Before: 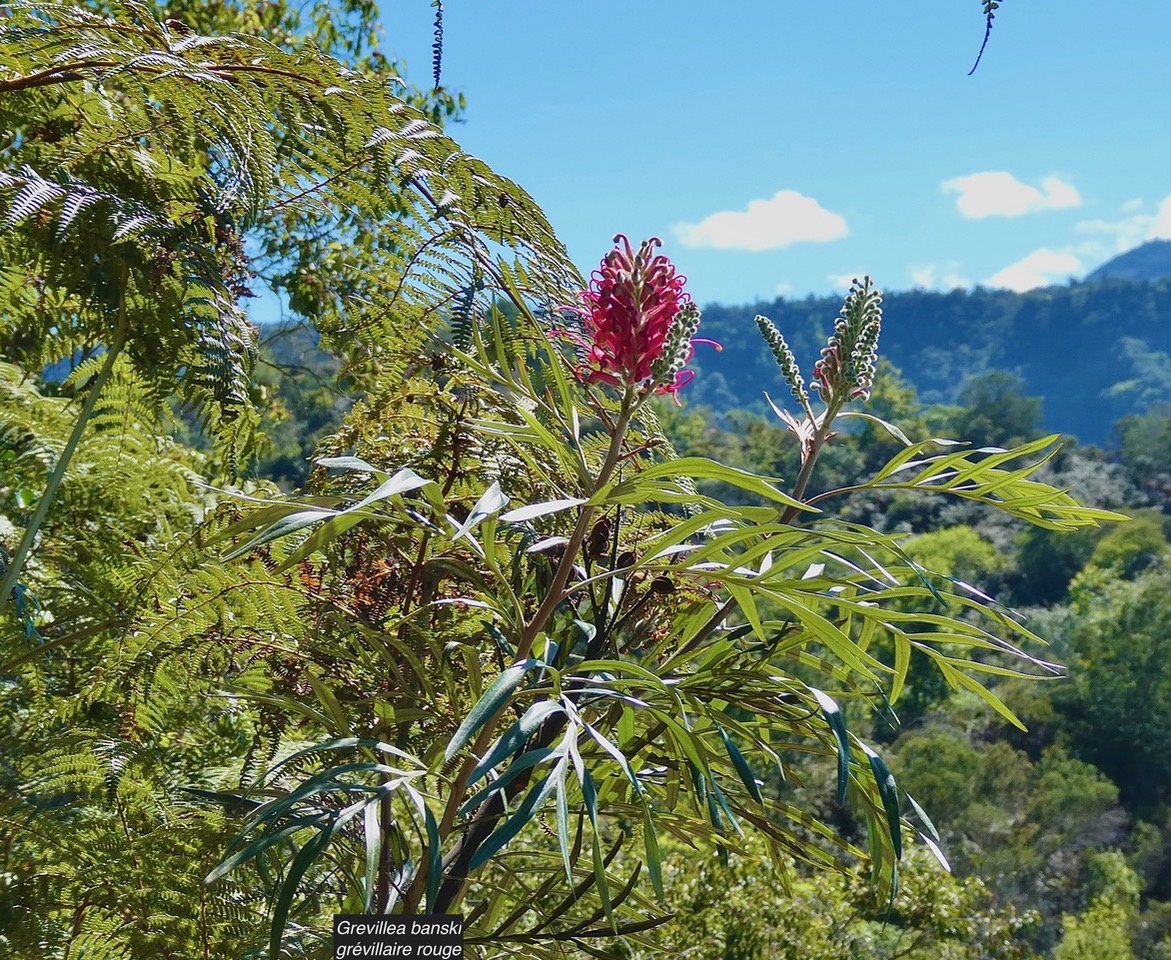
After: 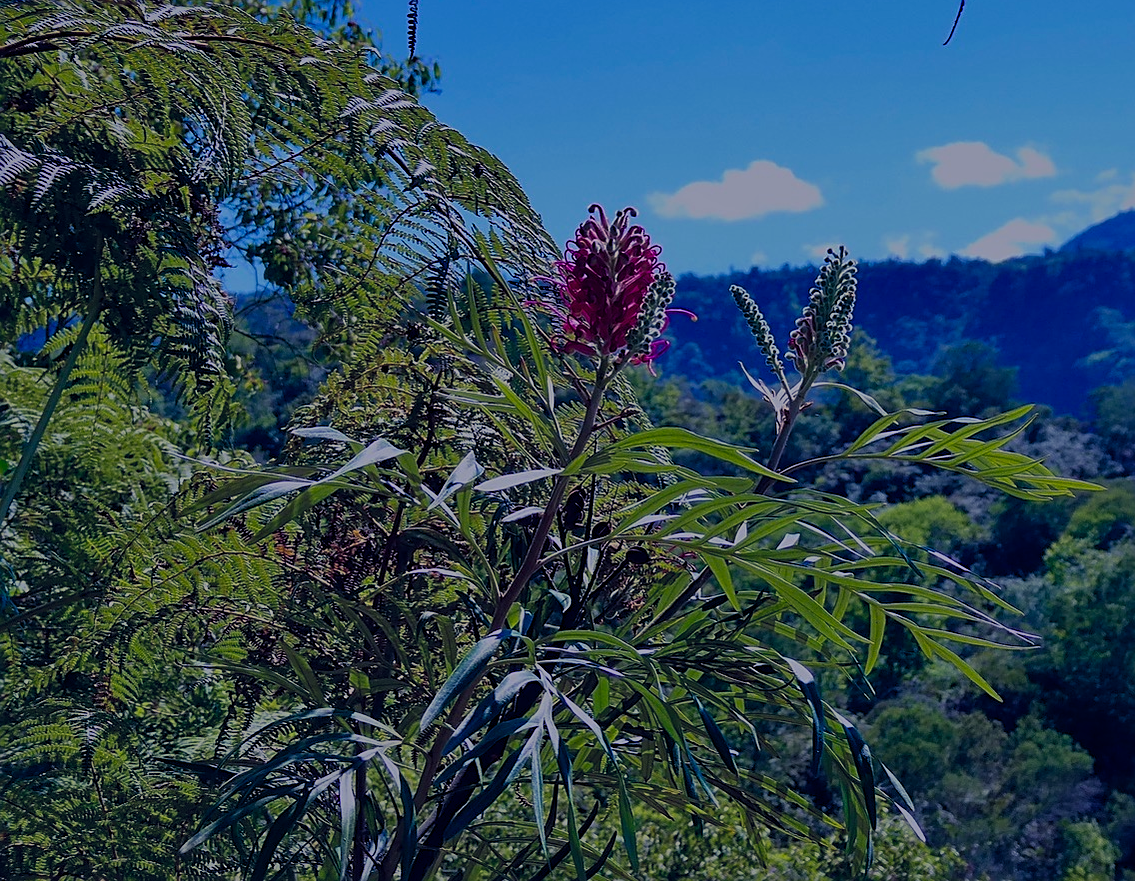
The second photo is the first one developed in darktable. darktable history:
color balance rgb: shadows lift › luminance -28.537%, shadows lift › chroma 14.793%, shadows lift › hue 268.67°, global offset › chroma 0.068%, global offset › hue 254.03°, perceptual saturation grading › global saturation 25.844%
levels: mode automatic, gray 50.89%, levels [0.044, 0.475, 0.791]
shadows and highlights: shadows 25.87, highlights -70.77
sharpen: on, module defaults
crop: left 2.207%, top 3.183%, right 0.785%, bottom 4.95%
exposure: exposure -1.958 EV, compensate exposure bias true, compensate highlight preservation false
